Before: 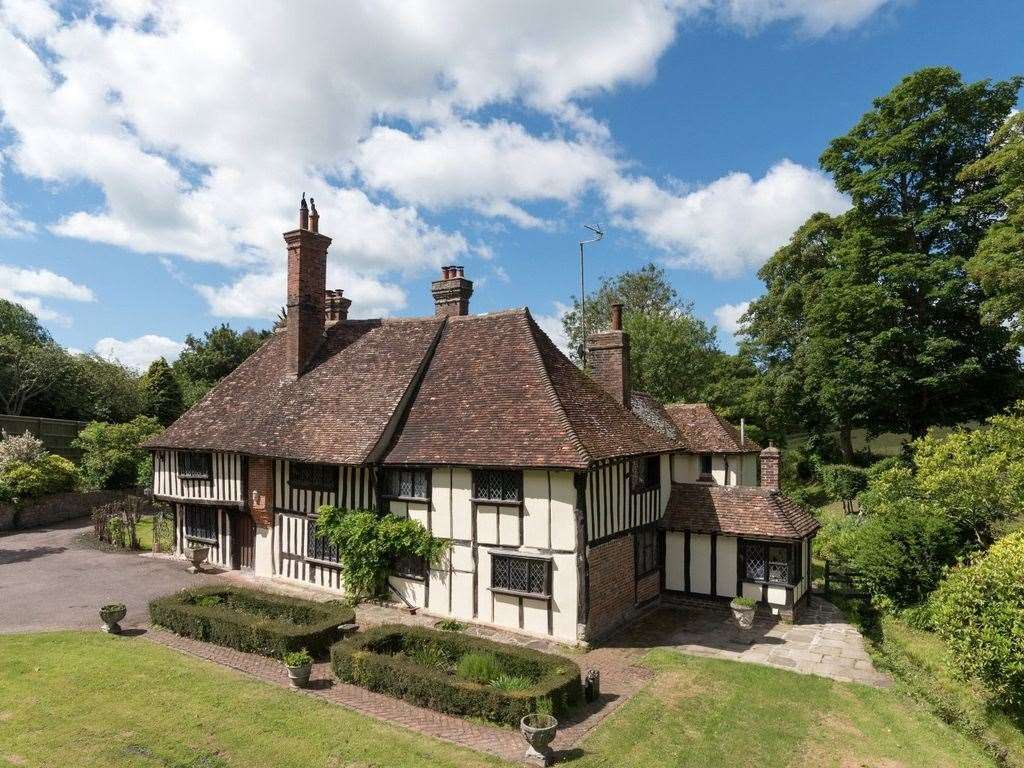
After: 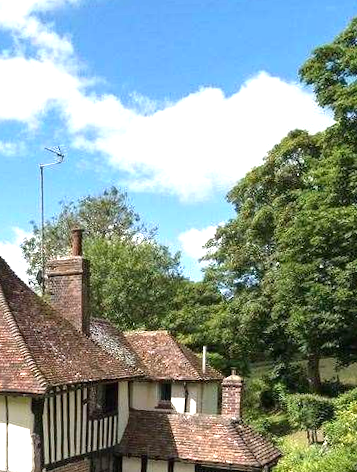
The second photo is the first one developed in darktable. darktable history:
rotate and perspective: rotation 0.062°, lens shift (vertical) 0.115, lens shift (horizontal) -0.133, crop left 0.047, crop right 0.94, crop top 0.061, crop bottom 0.94
crop and rotate: left 49.936%, top 10.094%, right 13.136%, bottom 24.256%
exposure: black level correction 0, exposure 1 EV, compensate exposure bias true, compensate highlight preservation false
